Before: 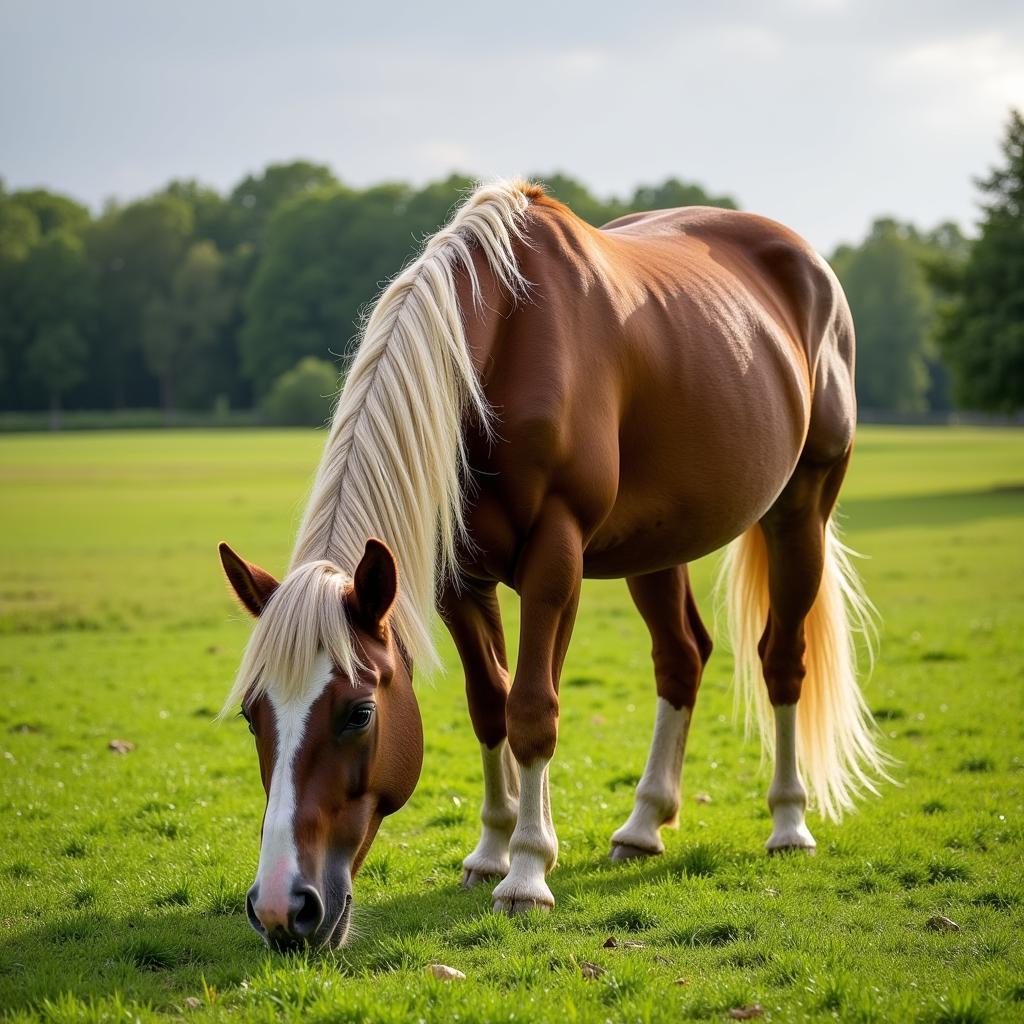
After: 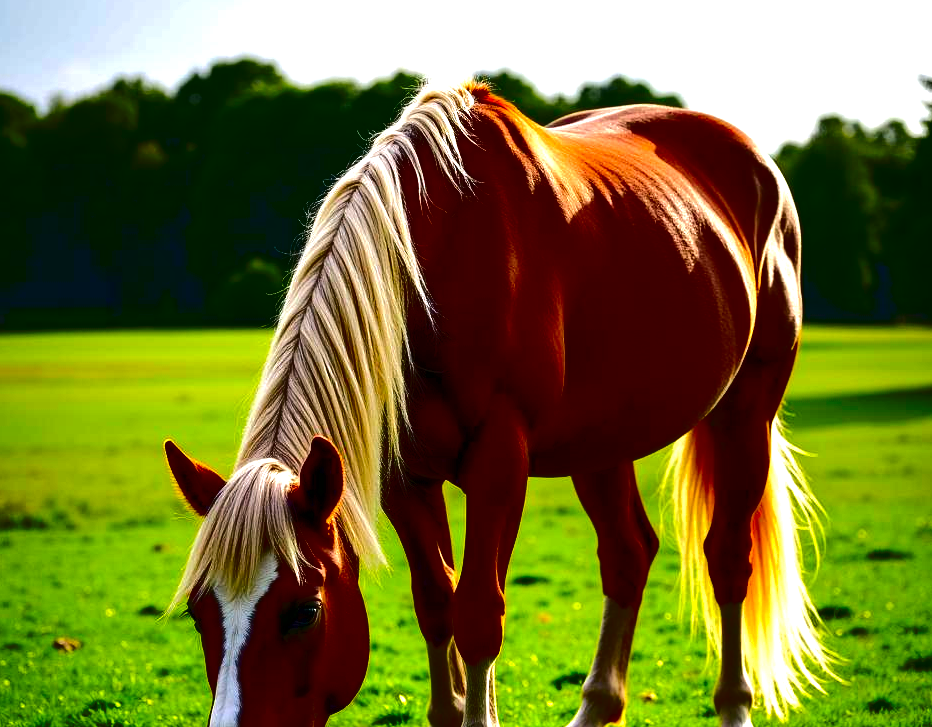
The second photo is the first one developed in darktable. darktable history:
contrast brightness saturation: brightness -0.983, saturation 0.982
crop: left 5.357%, top 10.045%, right 3.616%, bottom 18.865%
exposure: exposure 0.661 EV, compensate exposure bias true, compensate highlight preservation false
tone curve: curves: ch0 [(0, 0) (0.003, 0.031) (0.011, 0.033) (0.025, 0.038) (0.044, 0.049) (0.069, 0.059) (0.1, 0.071) (0.136, 0.093) (0.177, 0.142) (0.224, 0.204) (0.277, 0.292) (0.335, 0.387) (0.399, 0.484) (0.468, 0.567) (0.543, 0.643) (0.623, 0.712) (0.709, 0.776) (0.801, 0.837) (0.898, 0.903) (1, 1)], color space Lab, independent channels, preserve colors none
